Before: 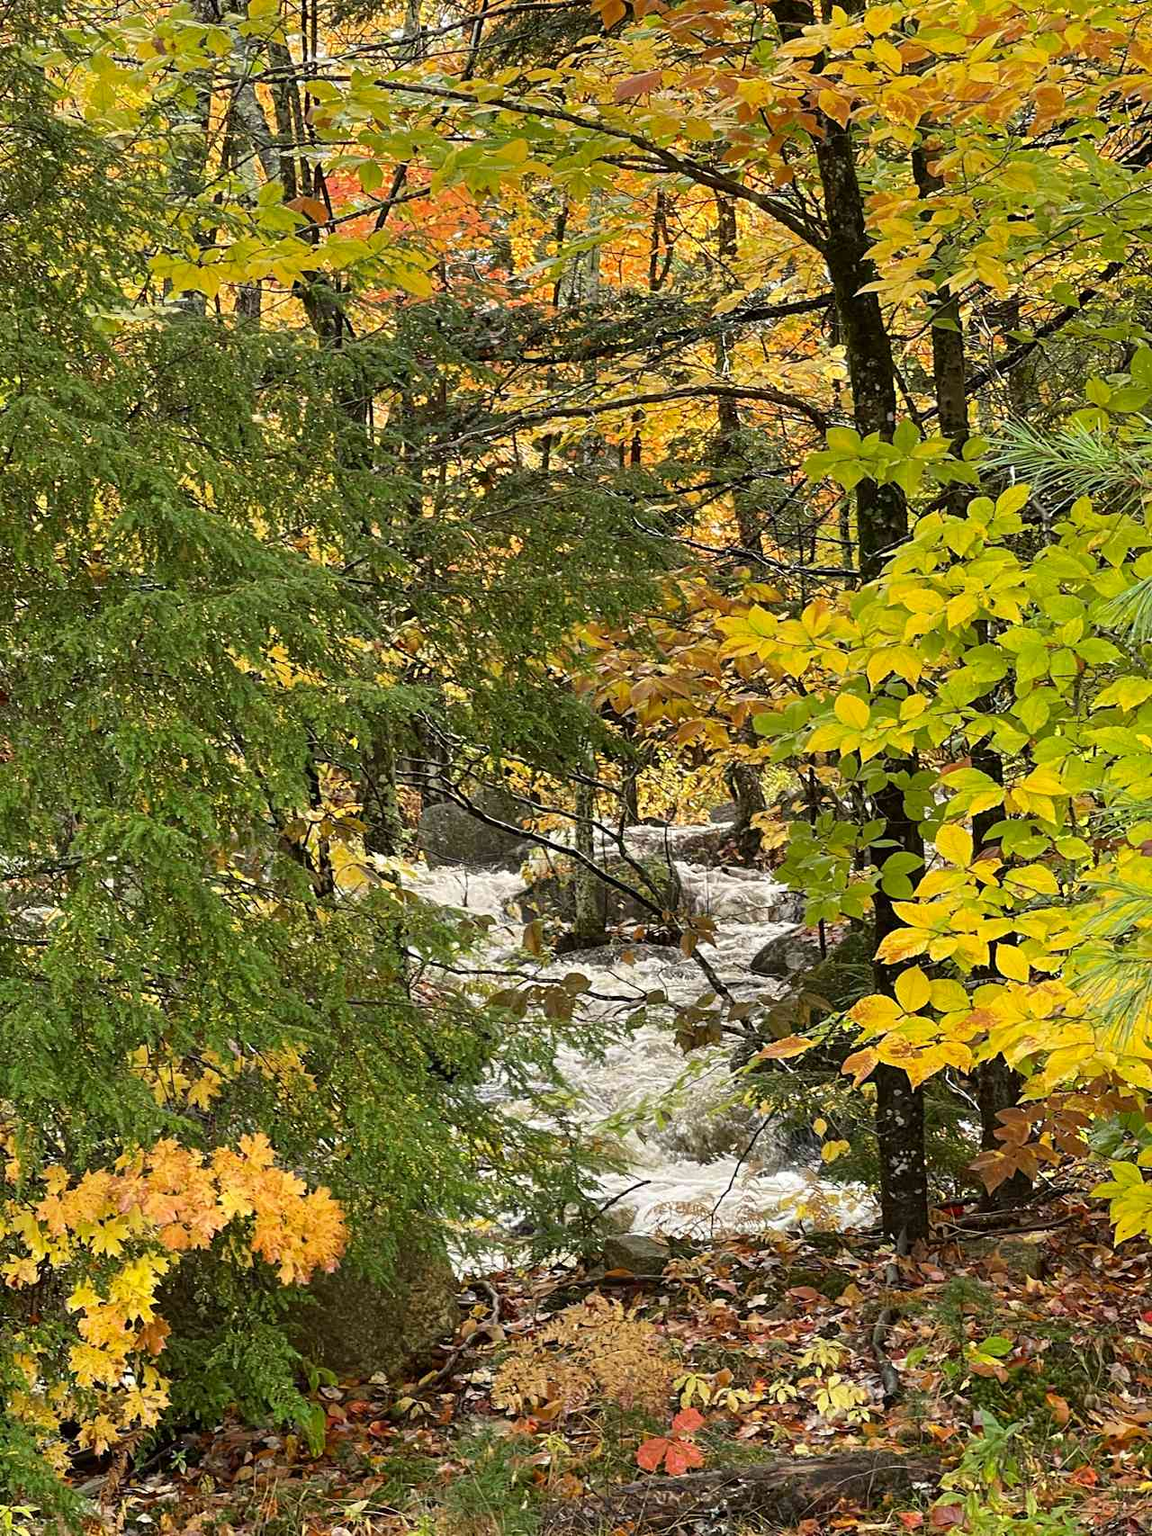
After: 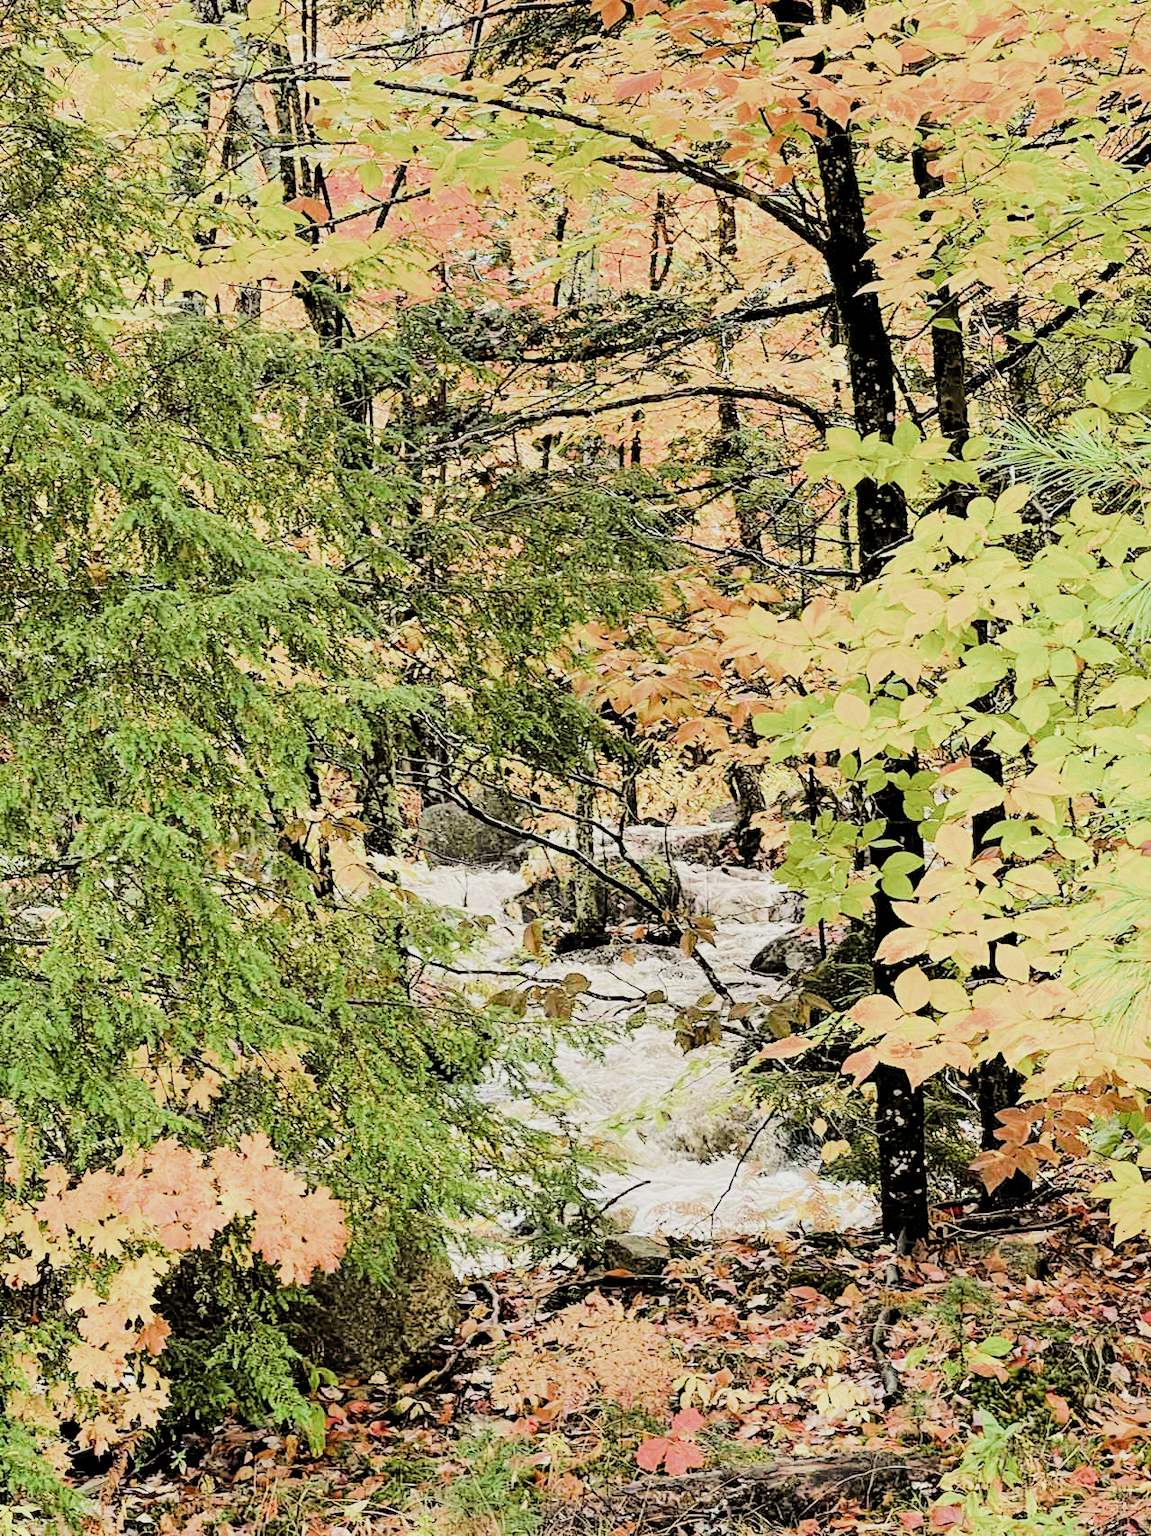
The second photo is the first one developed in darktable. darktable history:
tone equalizer: -7 EV 0.14 EV, -6 EV 0.577 EV, -5 EV 1.14 EV, -4 EV 1.31 EV, -3 EV 1.13 EV, -2 EV 0.6 EV, -1 EV 0.152 EV, edges refinement/feathering 500, mask exposure compensation -1.57 EV, preserve details no
filmic rgb: black relative exposure -5.09 EV, white relative exposure 3.97 EV, hardness 2.89, contrast 1.299, add noise in highlights 0.001, preserve chrominance max RGB, color science v3 (2019), use custom middle-gray values true, contrast in highlights soft
